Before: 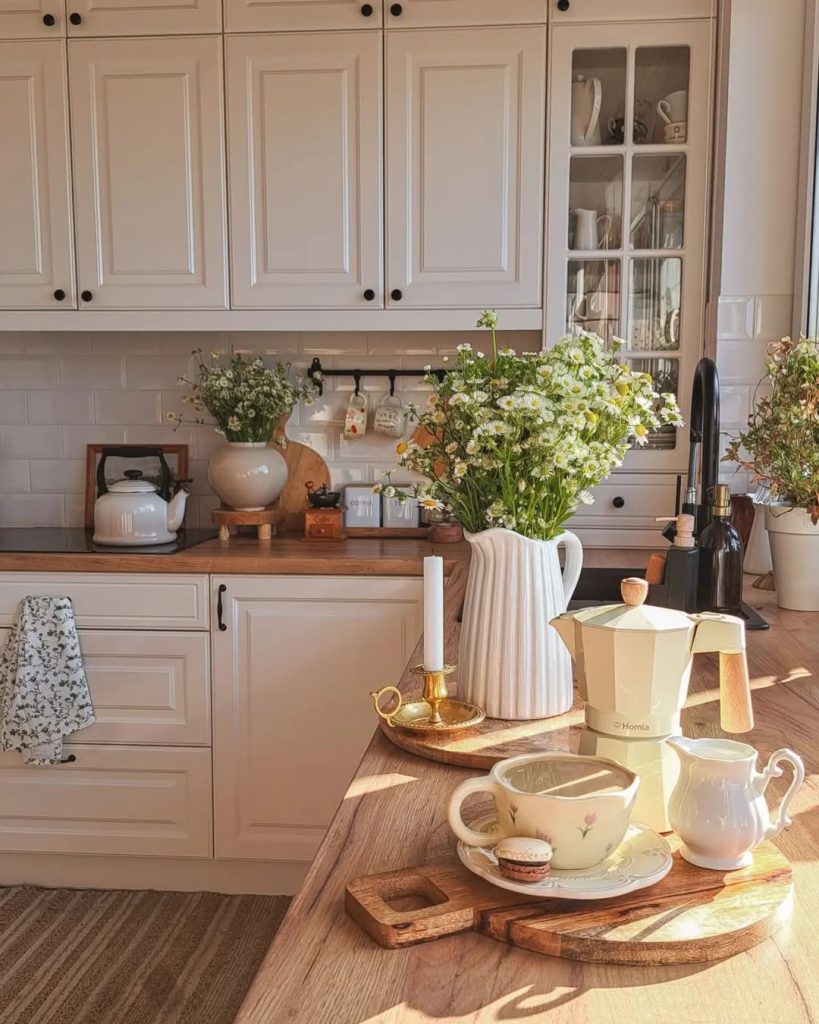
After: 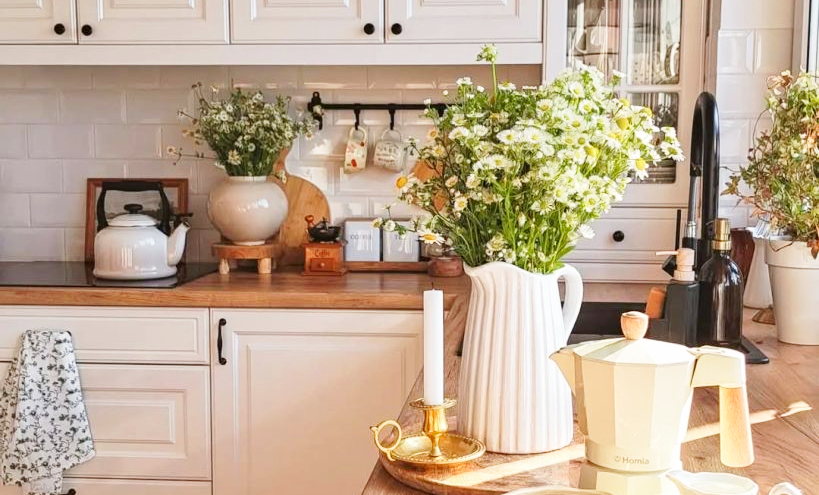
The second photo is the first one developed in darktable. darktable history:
base curve: curves: ch0 [(0, 0) (0.005, 0.002) (0.15, 0.3) (0.4, 0.7) (0.75, 0.95) (1, 1)], preserve colors none
crop and rotate: top 26.056%, bottom 25.543%
